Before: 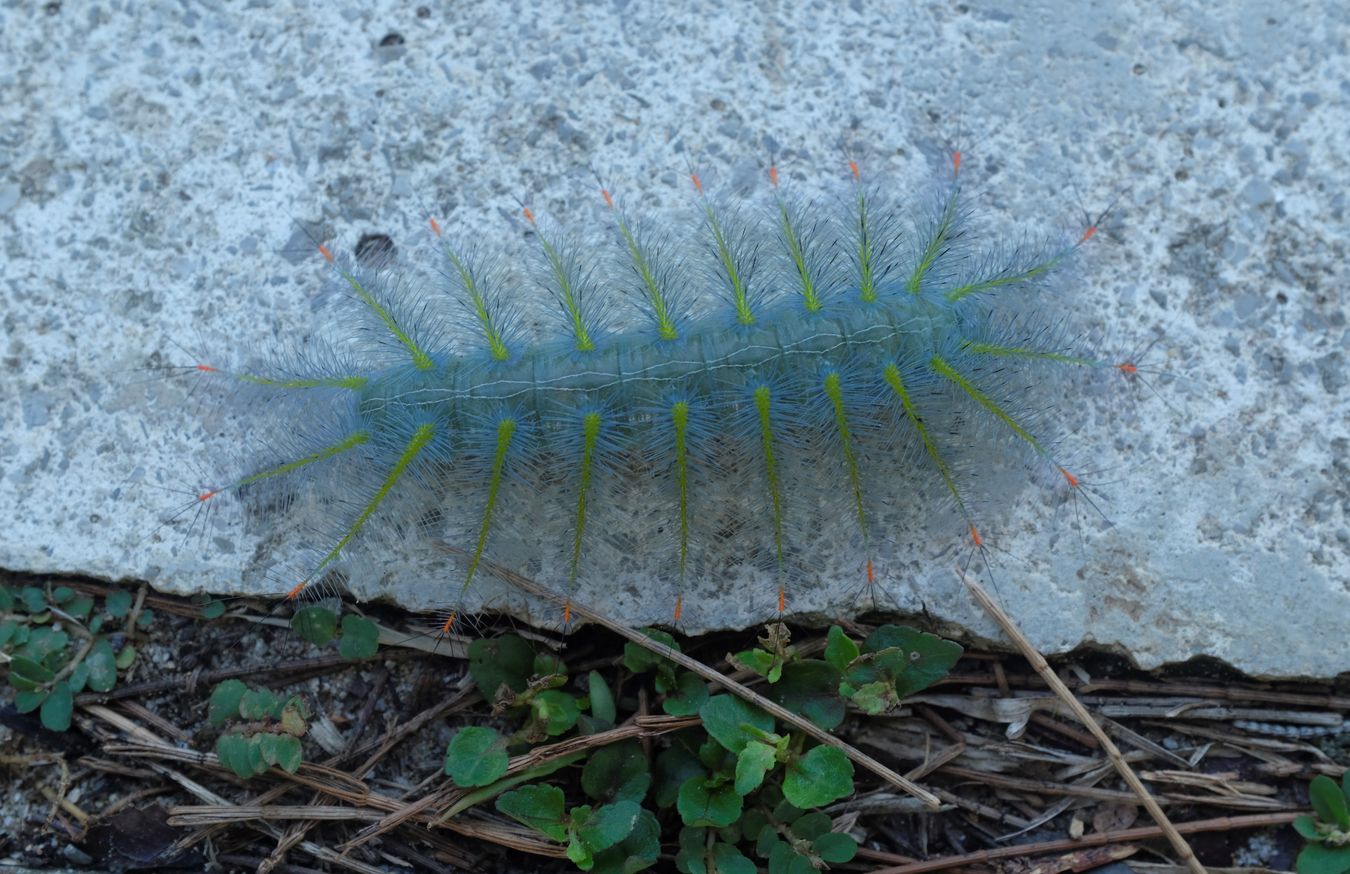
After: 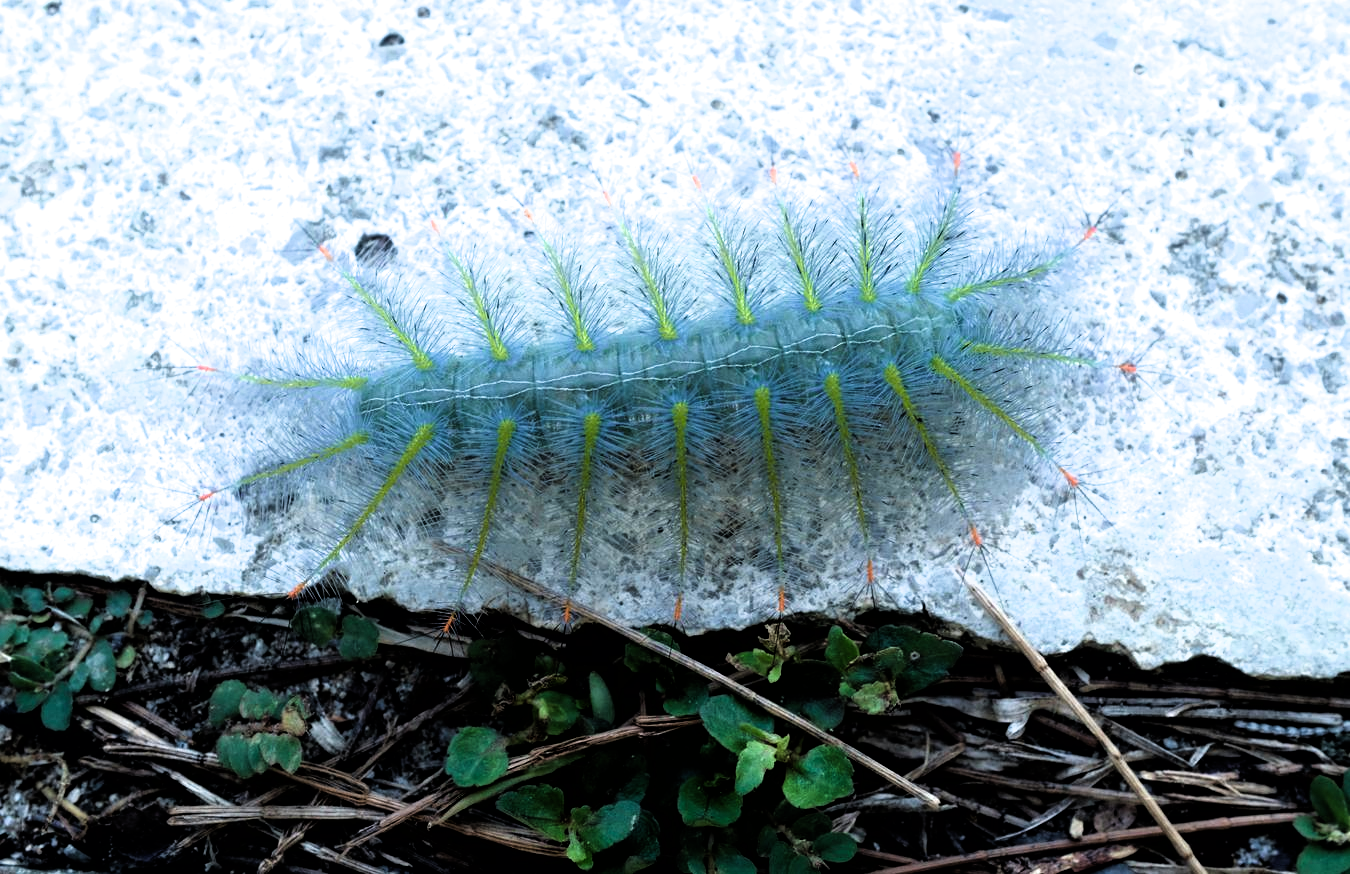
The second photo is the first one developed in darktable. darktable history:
filmic rgb: black relative exposure -8.23 EV, white relative exposure 2.22 EV, hardness 7.14, latitude 85.14%, contrast 1.691, highlights saturation mix -4.11%, shadows ↔ highlights balance -2.91%
velvia: on, module defaults
tone equalizer: -8 EV -0.776 EV, -7 EV -0.675 EV, -6 EV -0.583 EV, -5 EV -0.388 EV, -3 EV 0.398 EV, -2 EV 0.6 EV, -1 EV 0.681 EV, +0 EV 0.759 EV
